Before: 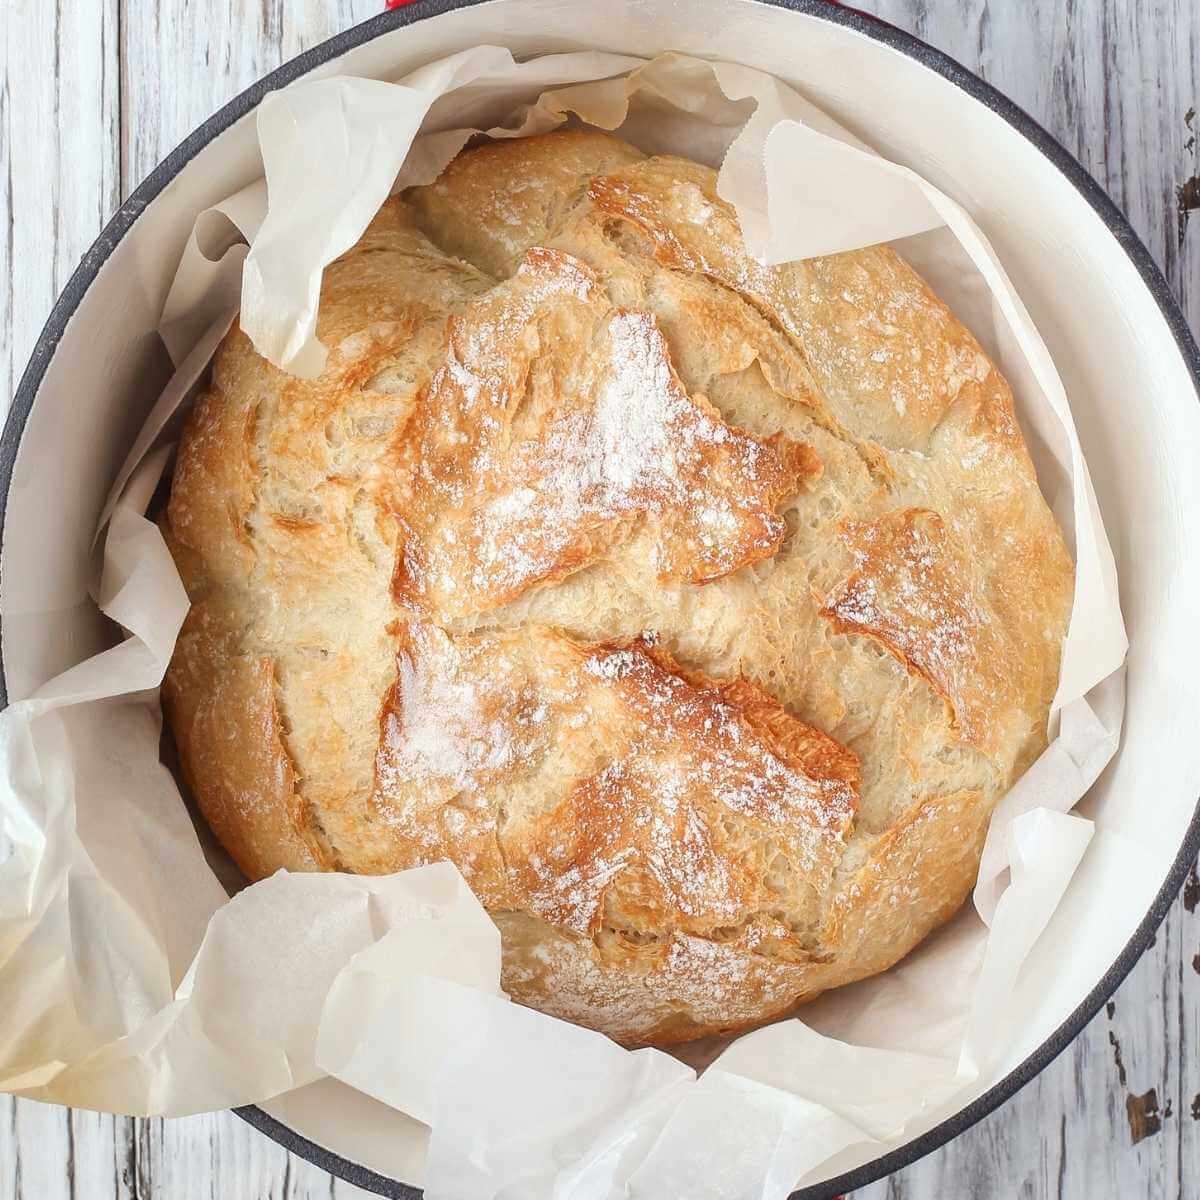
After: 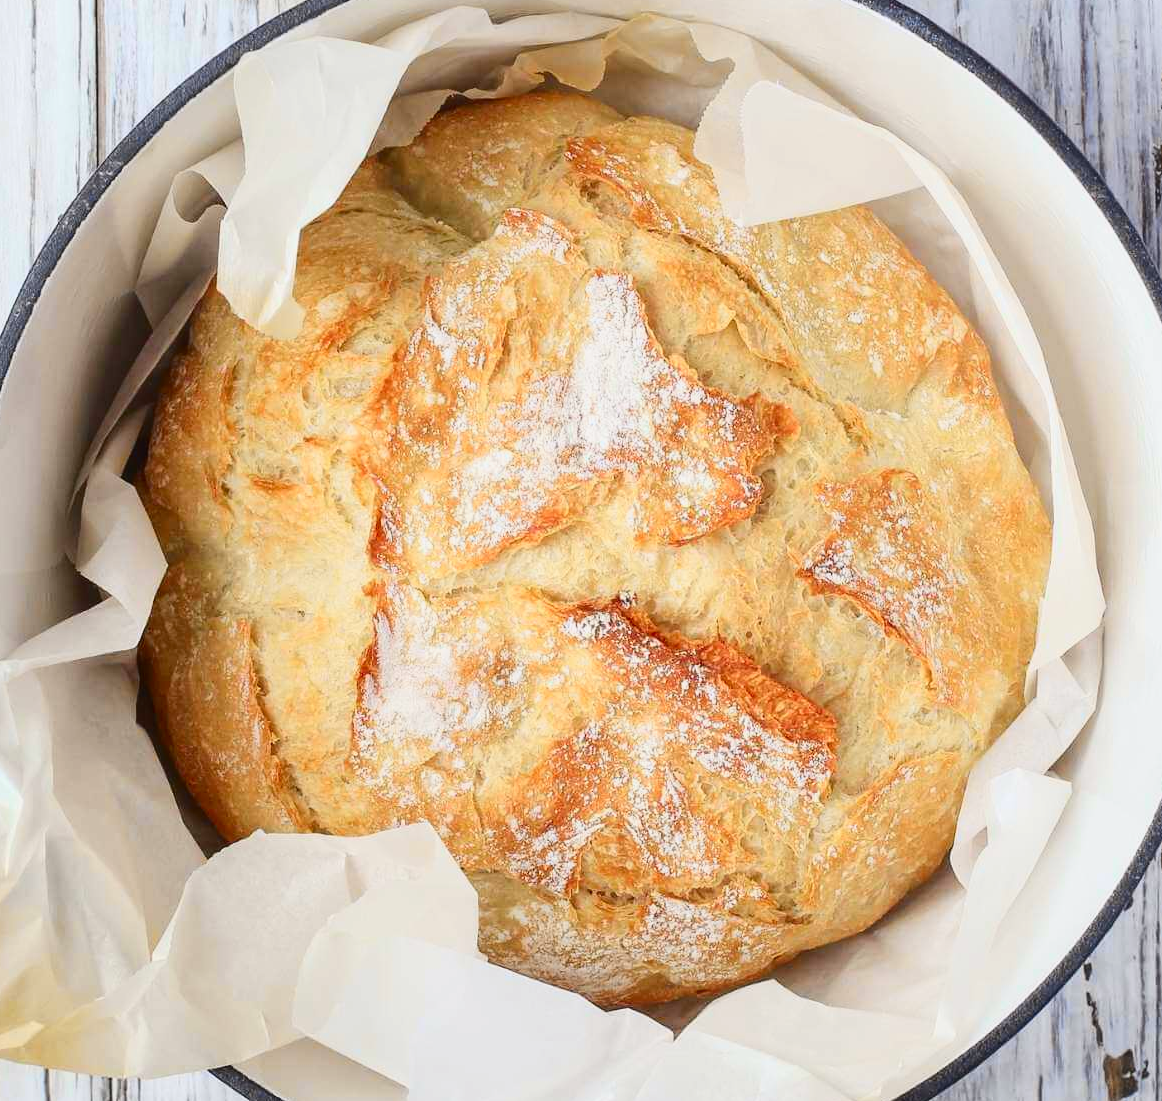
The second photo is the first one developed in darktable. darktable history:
crop: left 1.964%, top 3.251%, right 1.122%, bottom 4.933%
tone curve: curves: ch0 [(0, 0.011) (0.139, 0.106) (0.295, 0.271) (0.499, 0.523) (0.739, 0.782) (0.857, 0.879) (1, 0.967)]; ch1 [(0, 0) (0.272, 0.249) (0.388, 0.385) (0.469, 0.456) (0.495, 0.497) (0.524, 0.518) (0.602, 0.623) (0.725, 0.779) (1, 1)]; ch2 [(0, 0) (0.125, 0.089) (0.353, 0.329) (0.443, 0.408) (0.502, 0.499) (0.548, 0.549) (0.608, 0.635) (1, 1)], color space Lab, independent channels, preserve colors none
